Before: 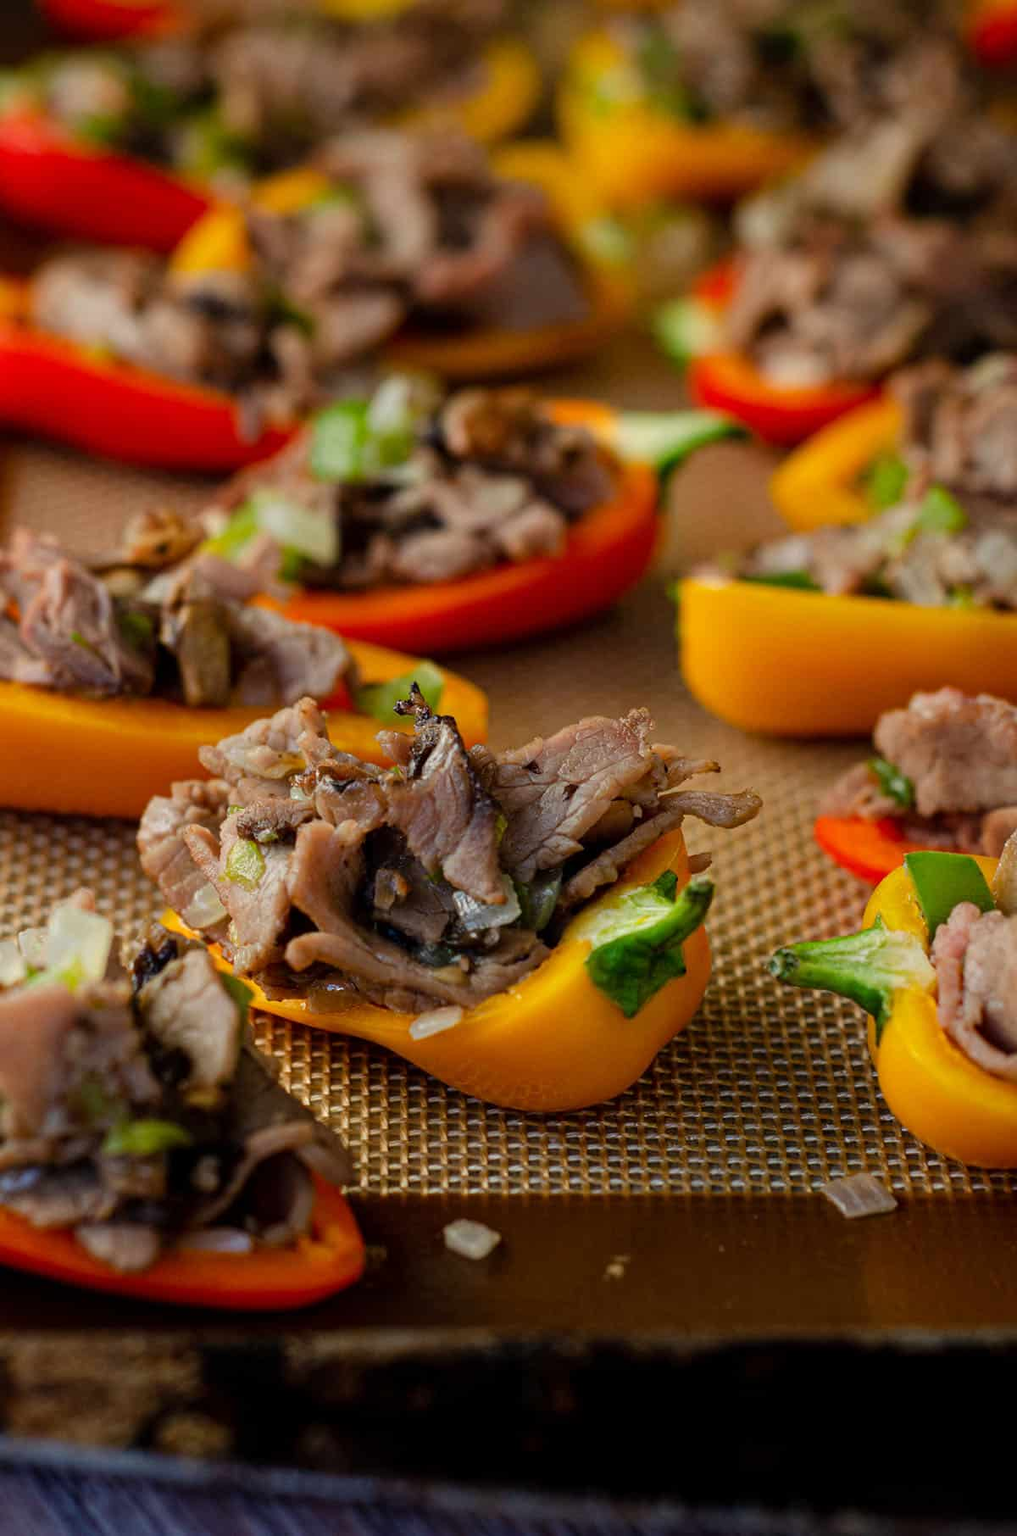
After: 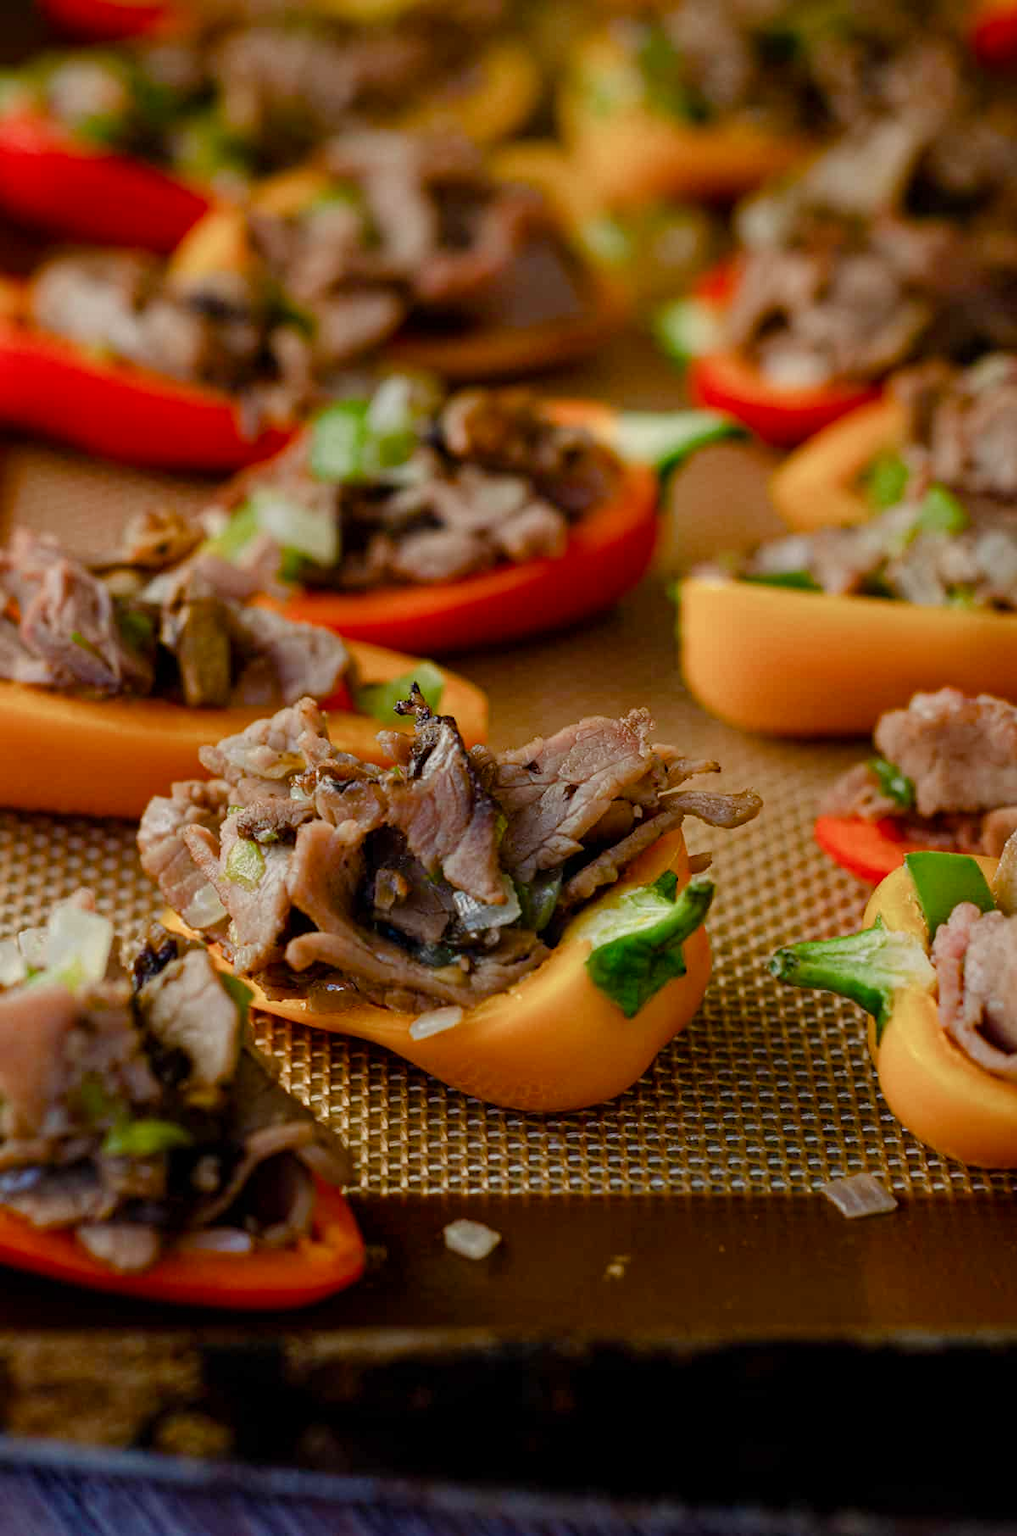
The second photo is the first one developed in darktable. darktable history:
color balance rgb: perceptual saturation grading › global saturation 20%, perceptual saturation grading › highlights -50.46%, perceptual saturation grading › shadows 30.073%, perceptual brilliance grading › global brilliance 1.839%, perceptual brilliance grading › highlights -3.967%
